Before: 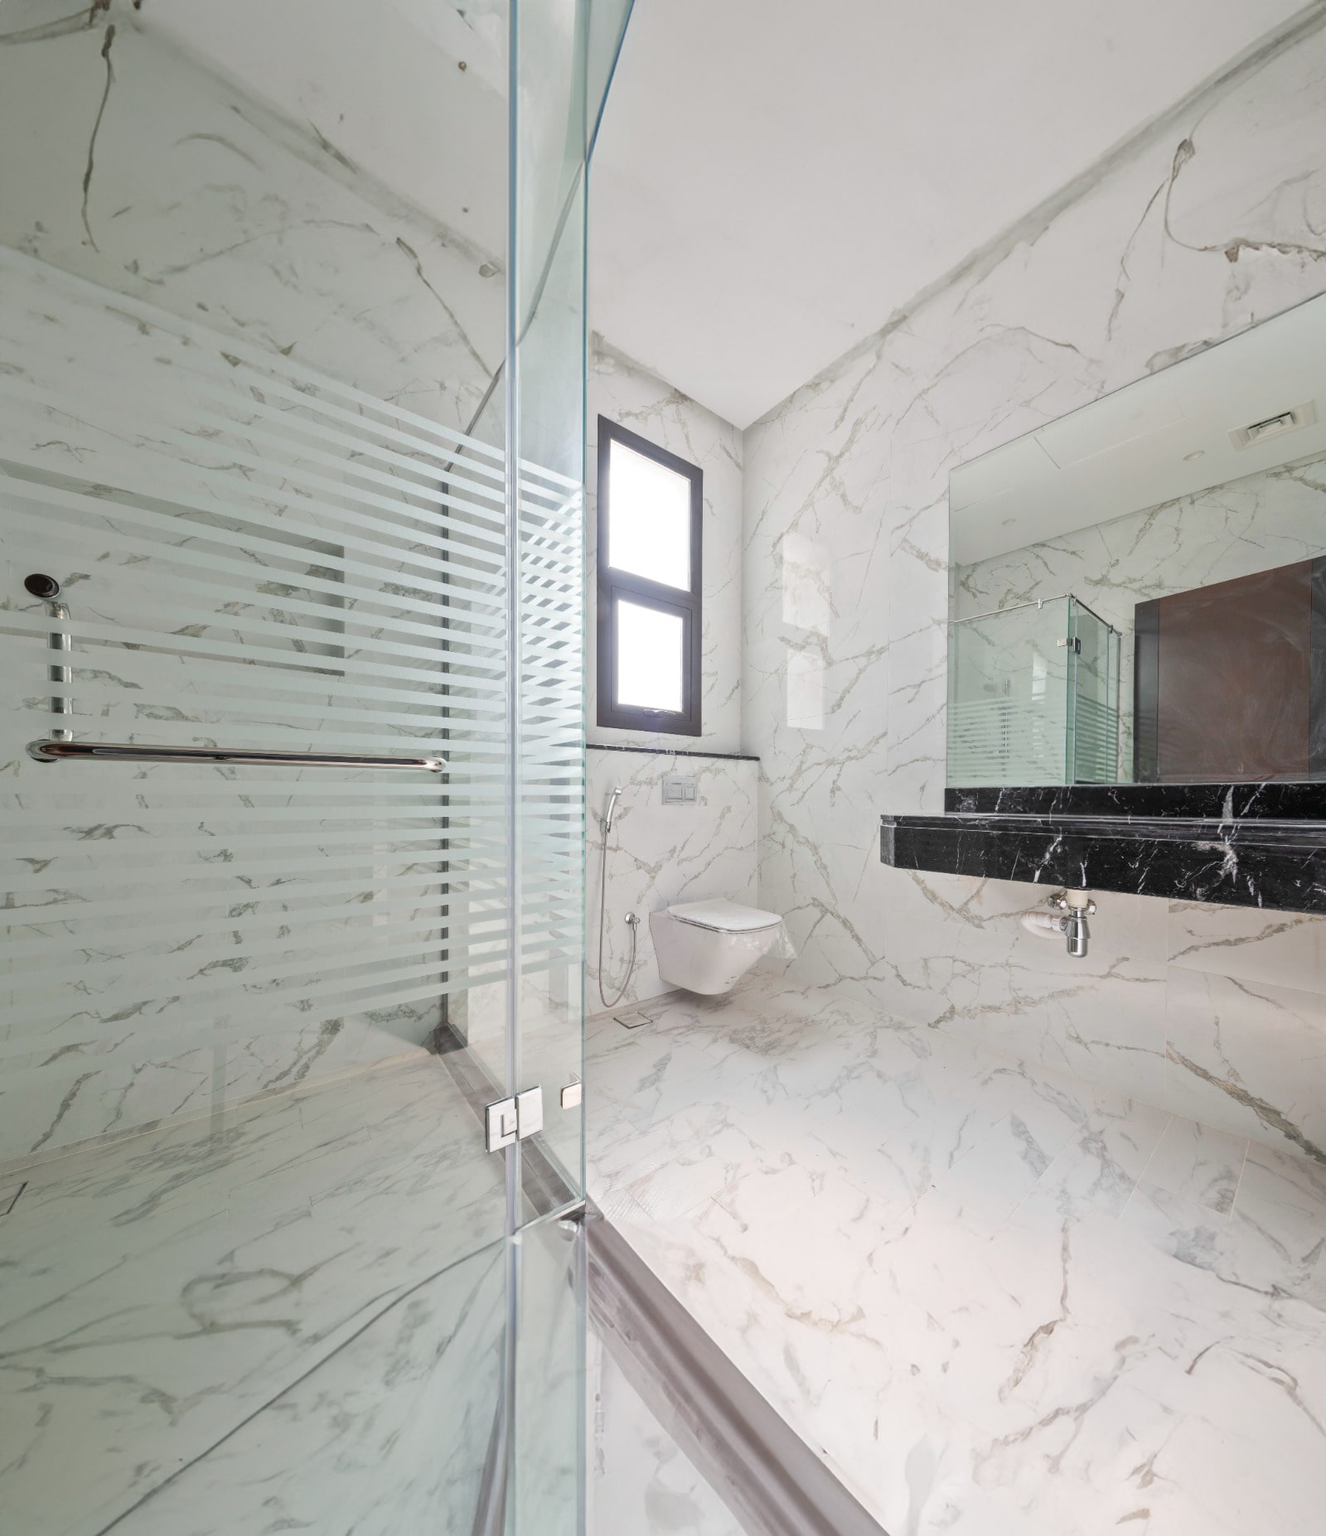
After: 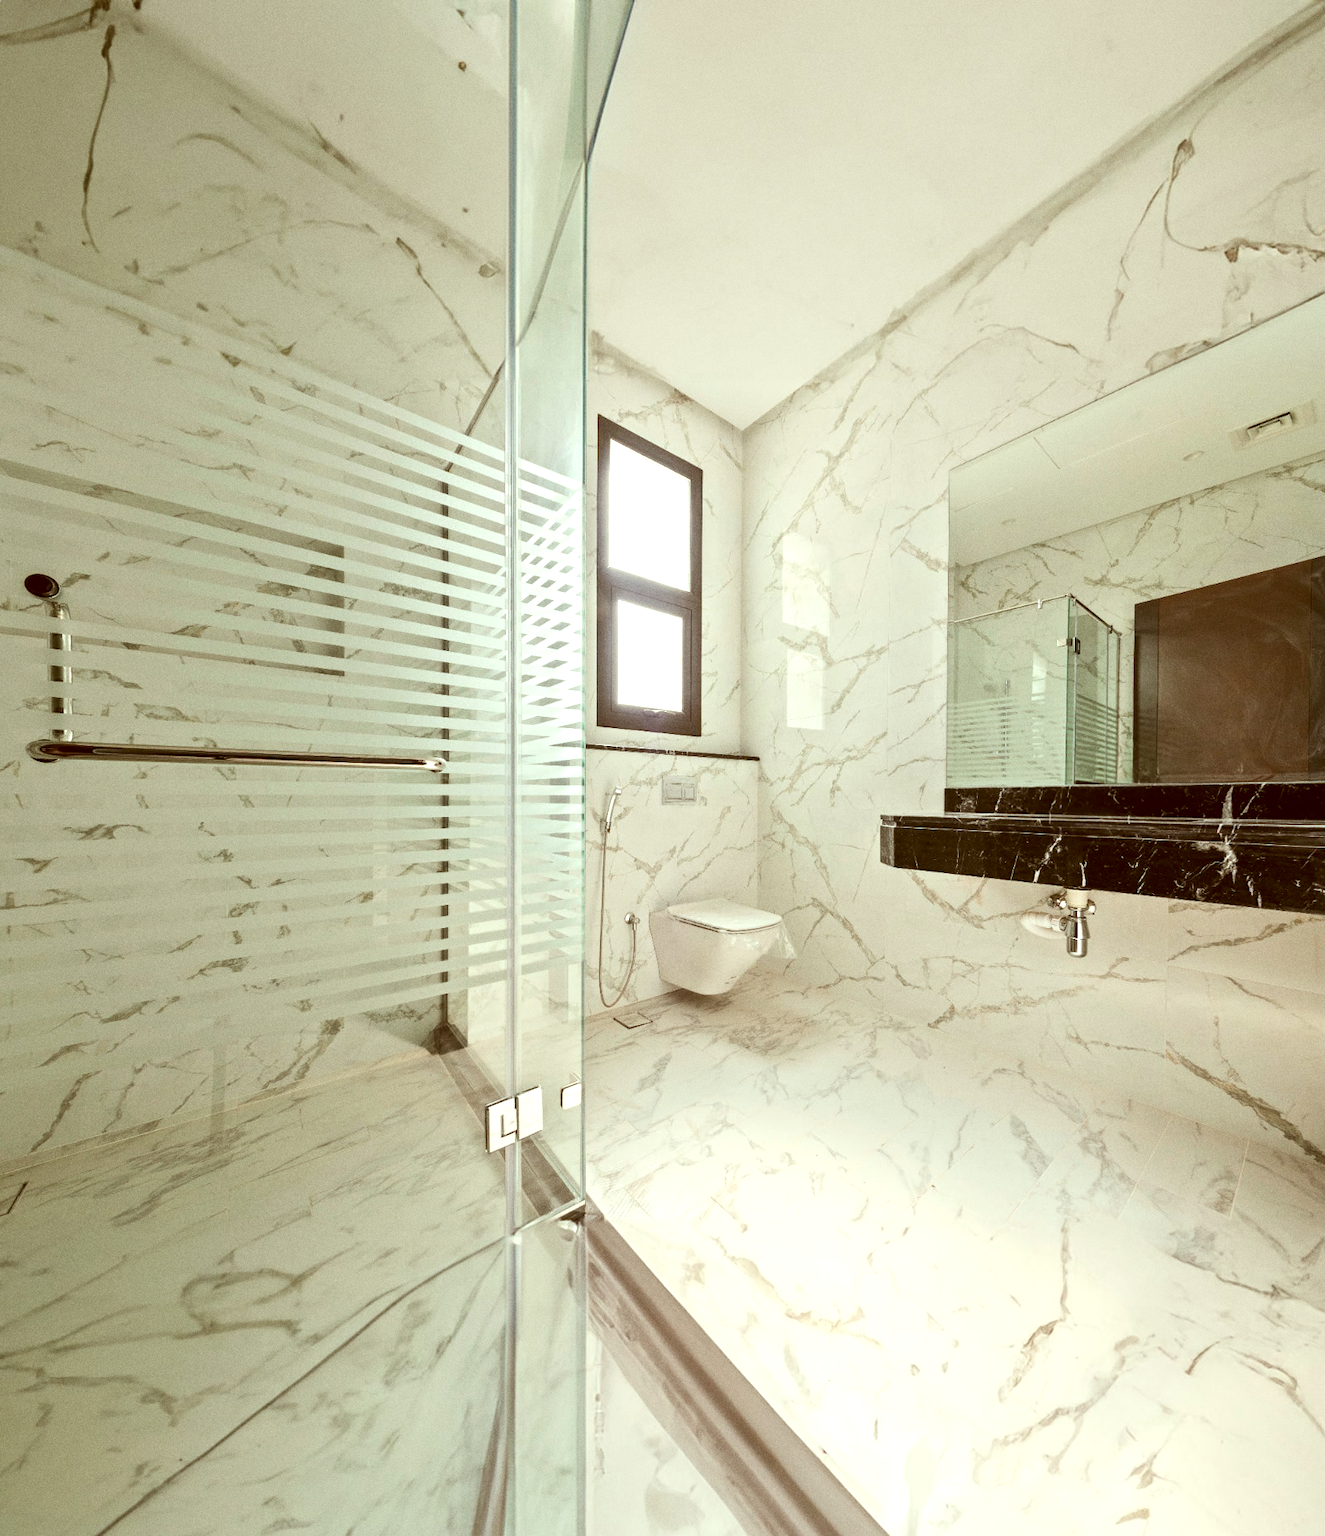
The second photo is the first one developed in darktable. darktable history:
exposure: black level correction 0.001, exposure -0.2 EV, compensate highlight preservation false
tone equalizer: -8 EV -0.75 EV, -7 EV -0.7 EV, -6 EV -0.6 EV, -5 EV -0.4 EV, -3 EV 0.4 EV, -2 EV 0.6 EV, -1 EV 0.7 EV, +0 EV 0.75 EV, edges refinement/feathering 500, mask exposure compensation -1.57 EV, preserve details no
grain: coarseness 0.09 ISO
color correction: highlights a* -5.94, highlights b* 9.48, shadows a* 10.12, shadows b* 23.94
